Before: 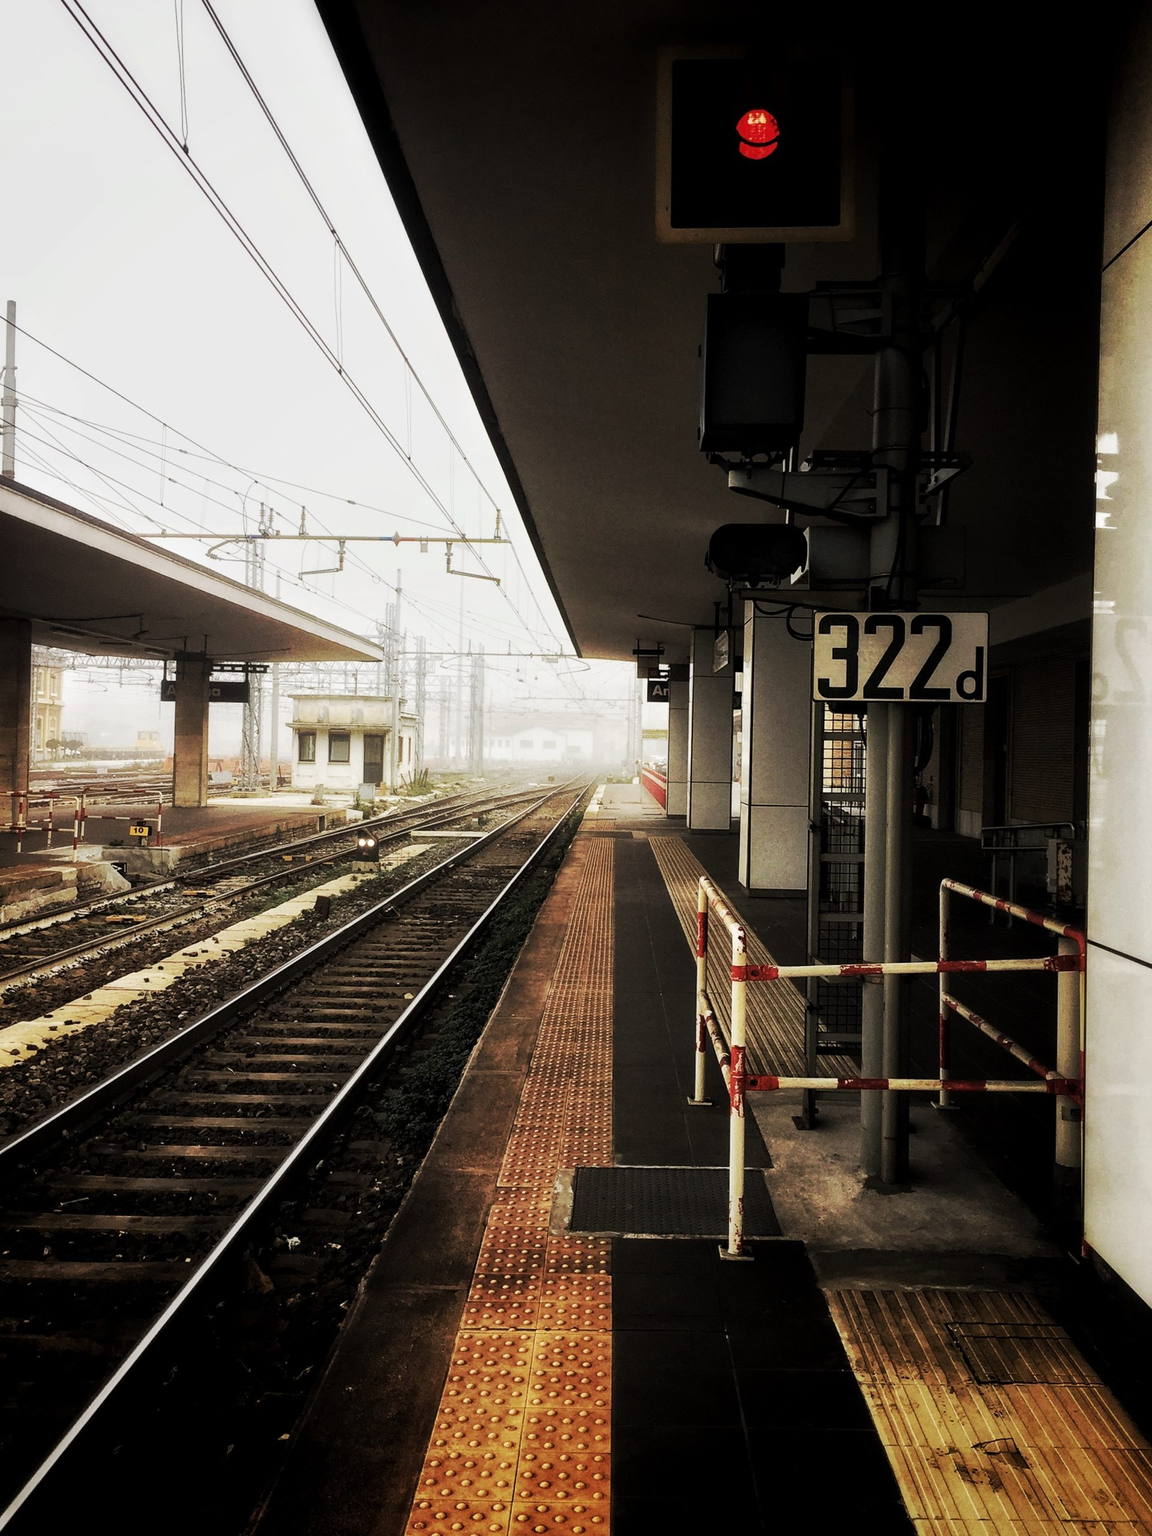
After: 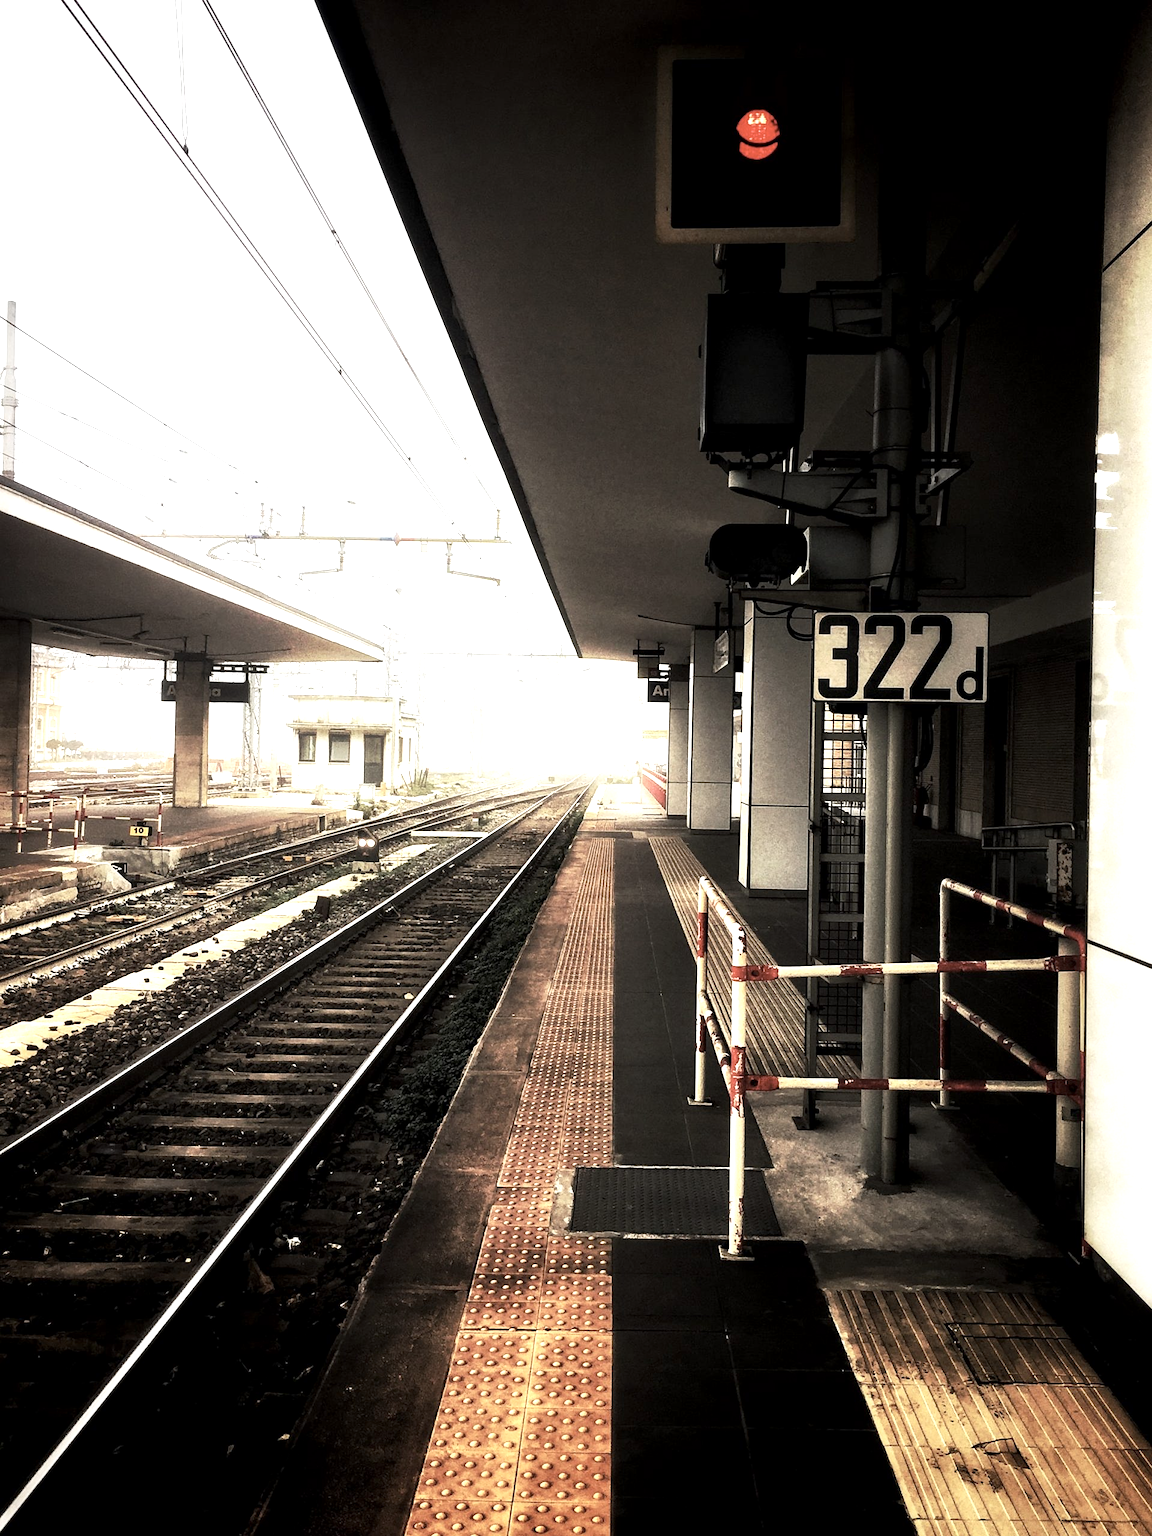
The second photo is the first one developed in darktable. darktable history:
contrast brightness saturation: contrast 0.102, saturation -0.356
exposure: black level correction 0.001, exposure 1.041 EV, compensate highlight preservation false
